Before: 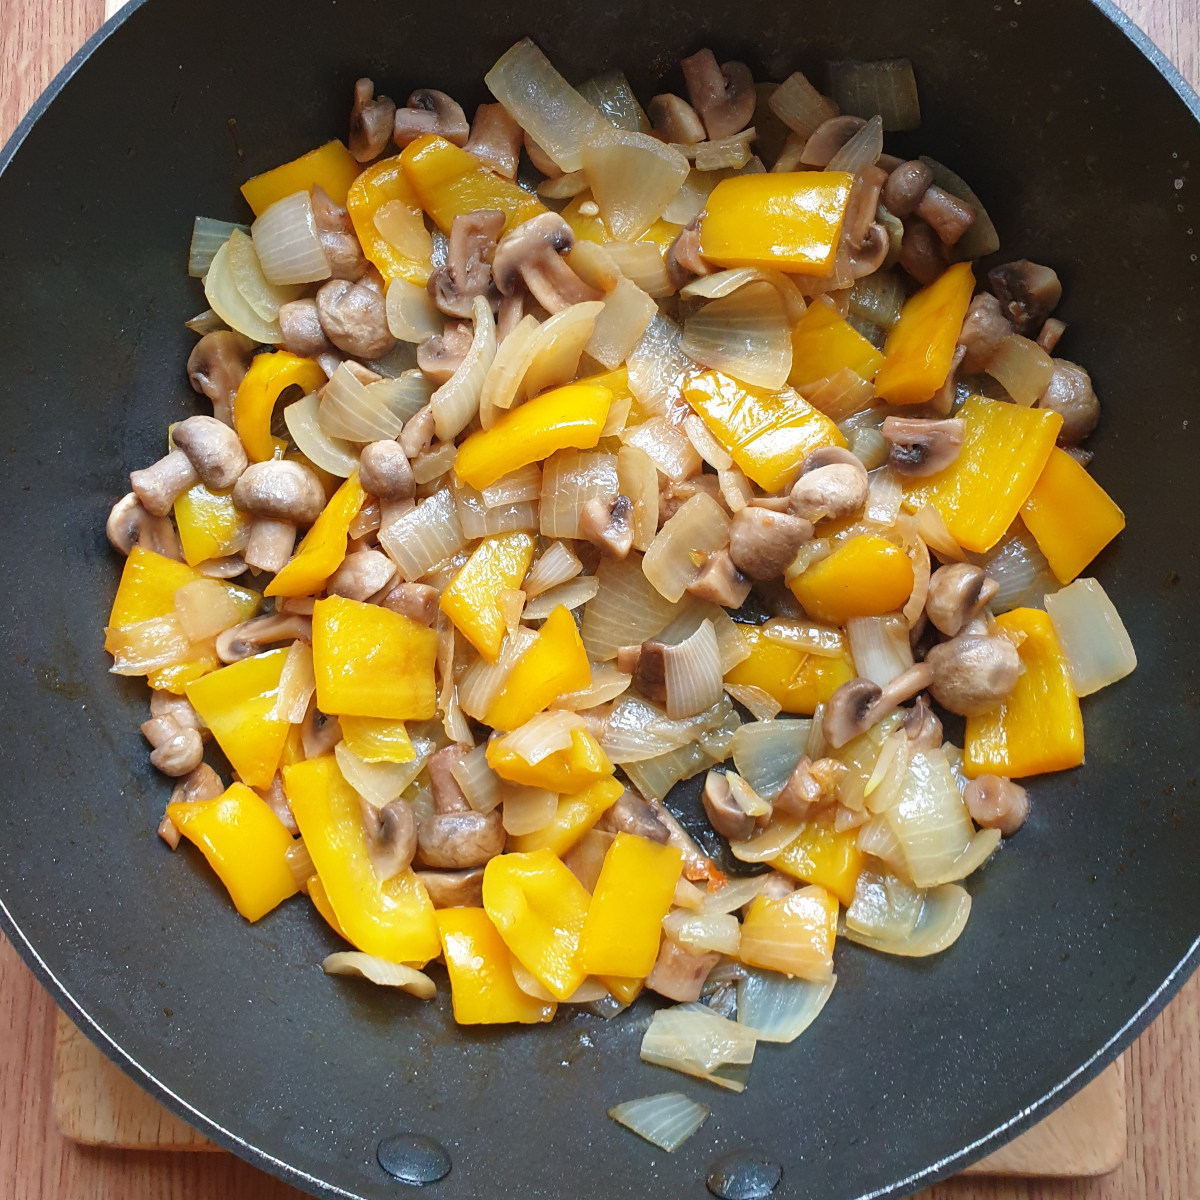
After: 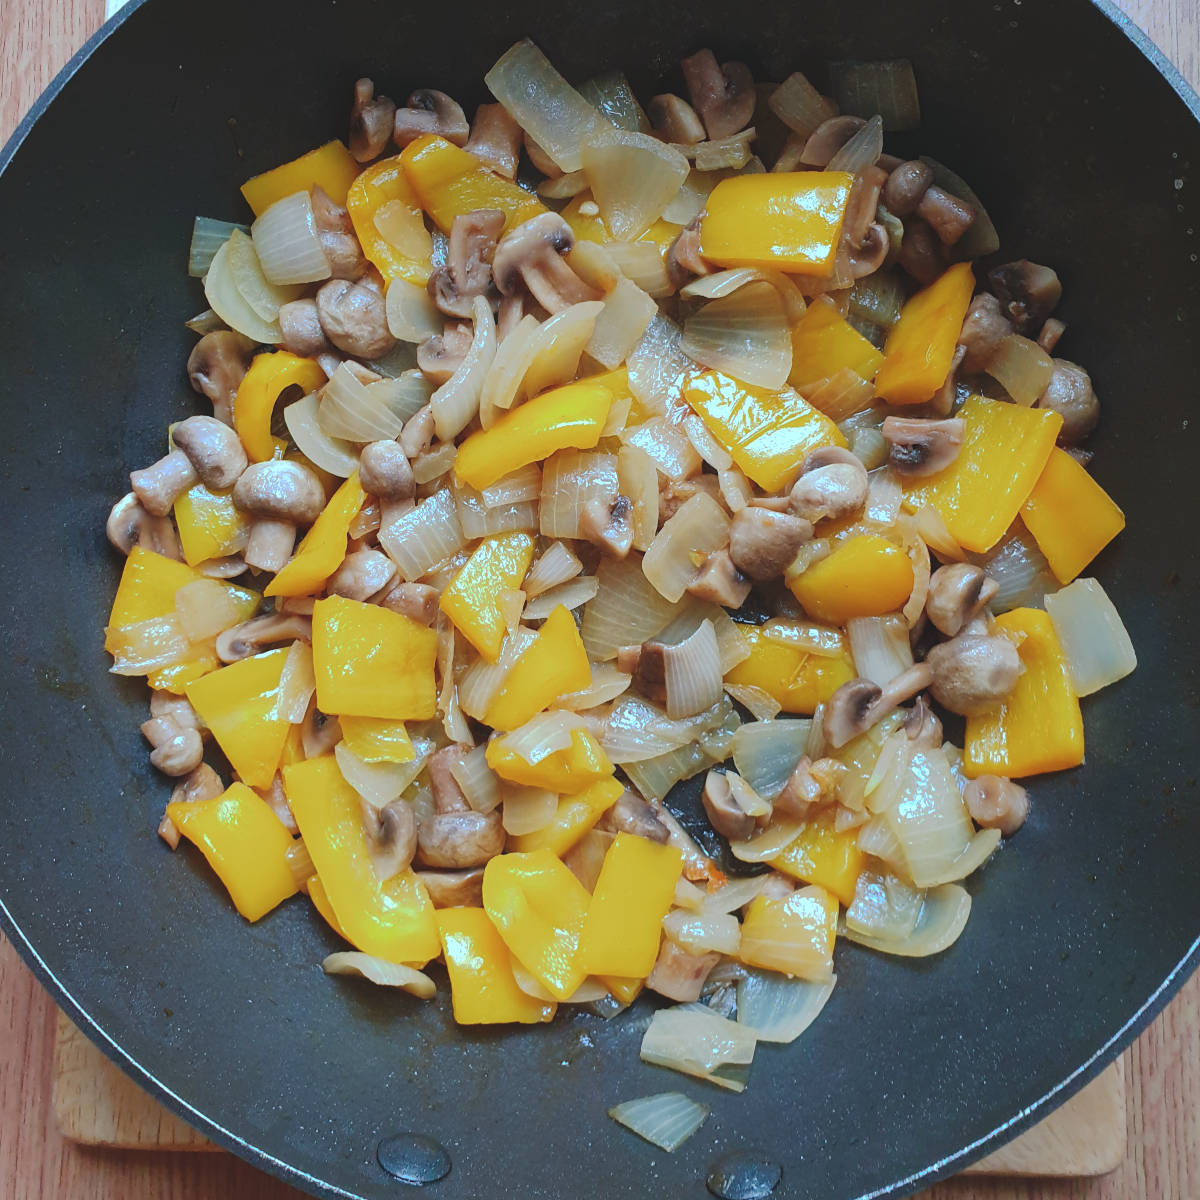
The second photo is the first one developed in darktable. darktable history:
color calibration: gray › normalize channels true, illuminant F (fluorescent), F source F9 (Cool White Deluxe 4150 K) – high CRI, x 0.374, y 0.373, temperature 4153.12 K, gamut compression 0.02
tone curve: curves: ch0 [(0, 0) (0.003, 0.098) (0.011, 0.099) (0.025, 0.103) (0.044, 0.114) (0.069, 0.13) (0.1, 0.142) (0.136, 0.161) (0.177, 0.189) (0.224, 0.224) (0.277, 0.266) (0.335, 0.32) (0.399, 0.38) (0.468, 0.45) (0.543, 0.522) (0.623, 0.598) (0.709, 0.669) (0.801, 0.731) (0.898, 0.786) (1, 1)], preserve colors none
